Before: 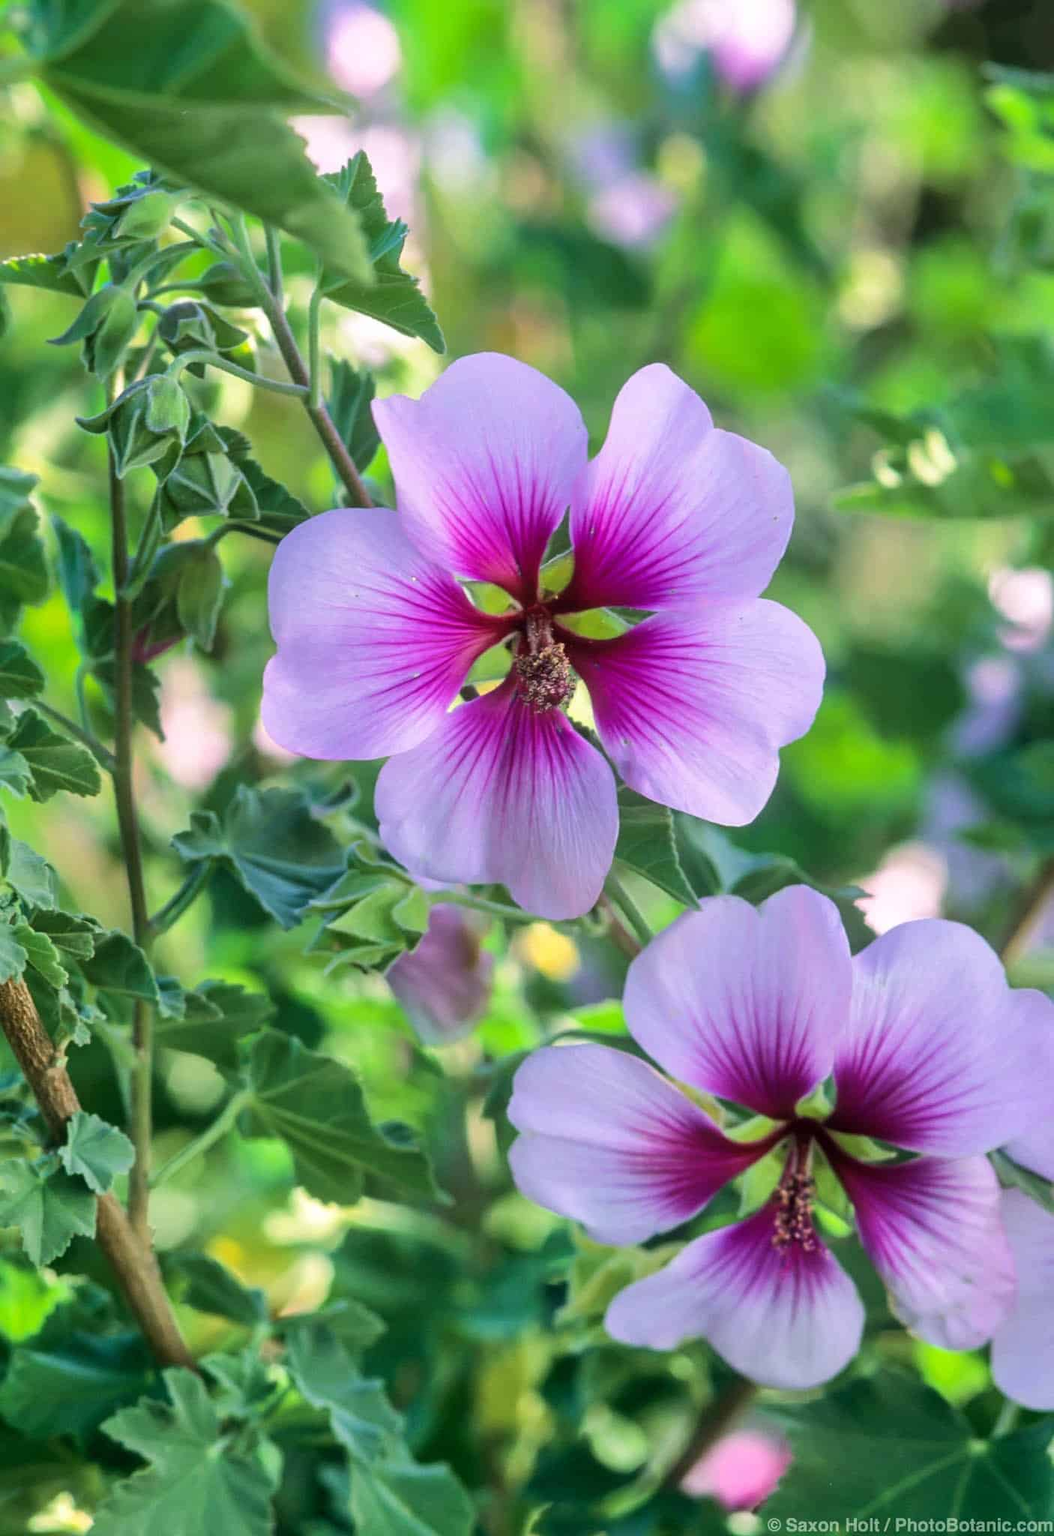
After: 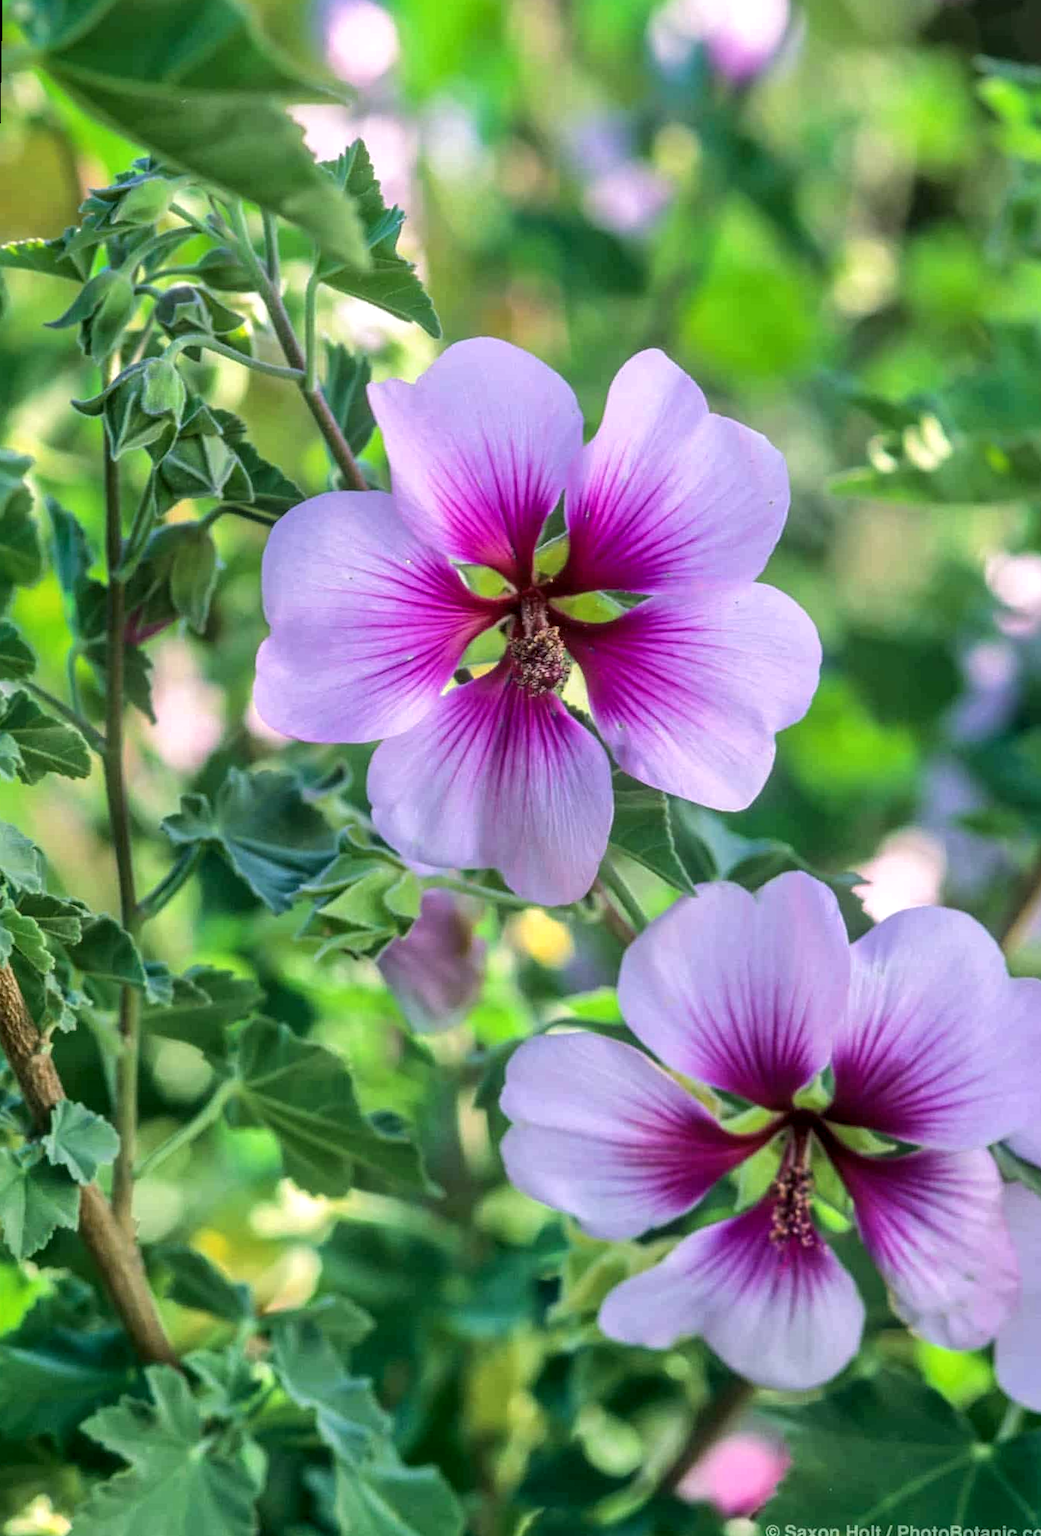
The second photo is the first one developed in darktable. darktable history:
rotate and perspective: rotation 0.226°, lens shift (vertical) -0.042, crop left 0.023, crop right 0.982, crop top 0.006, crop bottom 0.994
local contrast: on, module defaults
